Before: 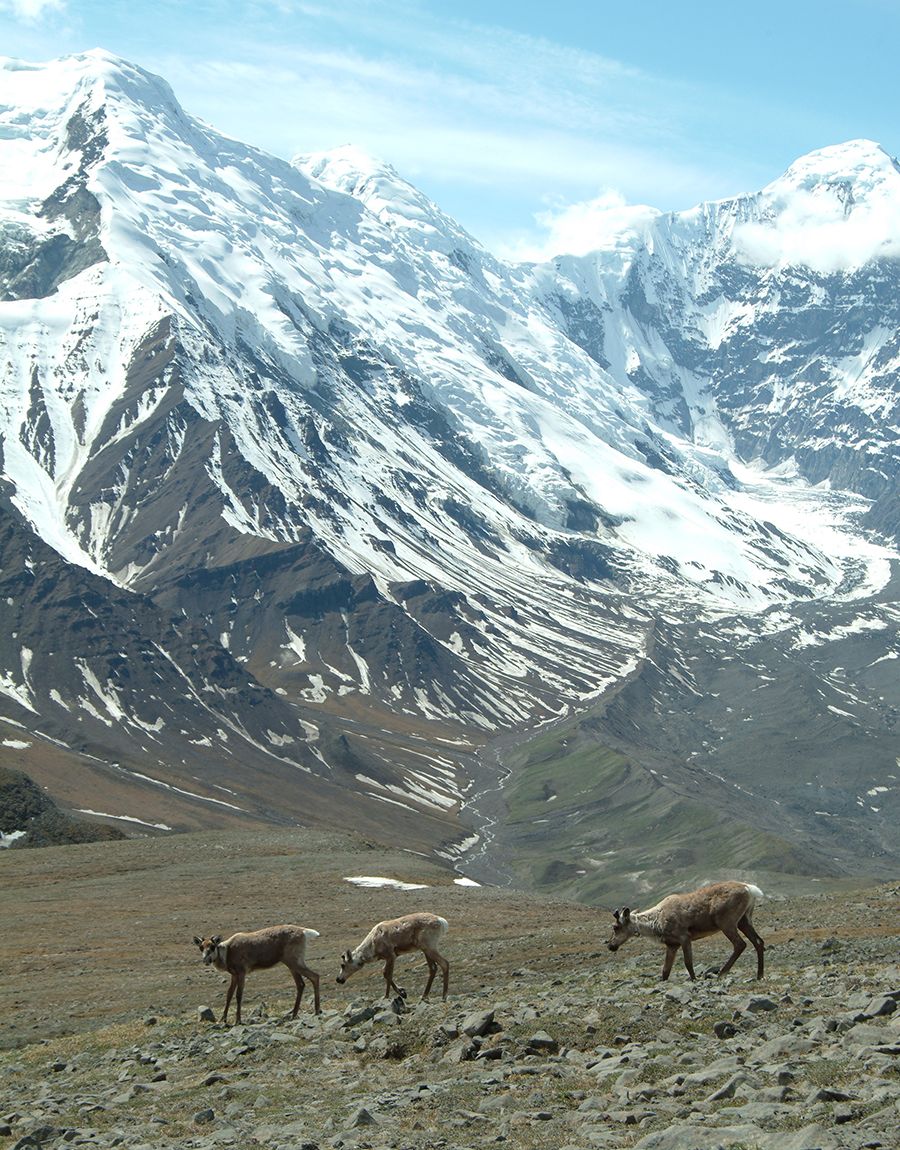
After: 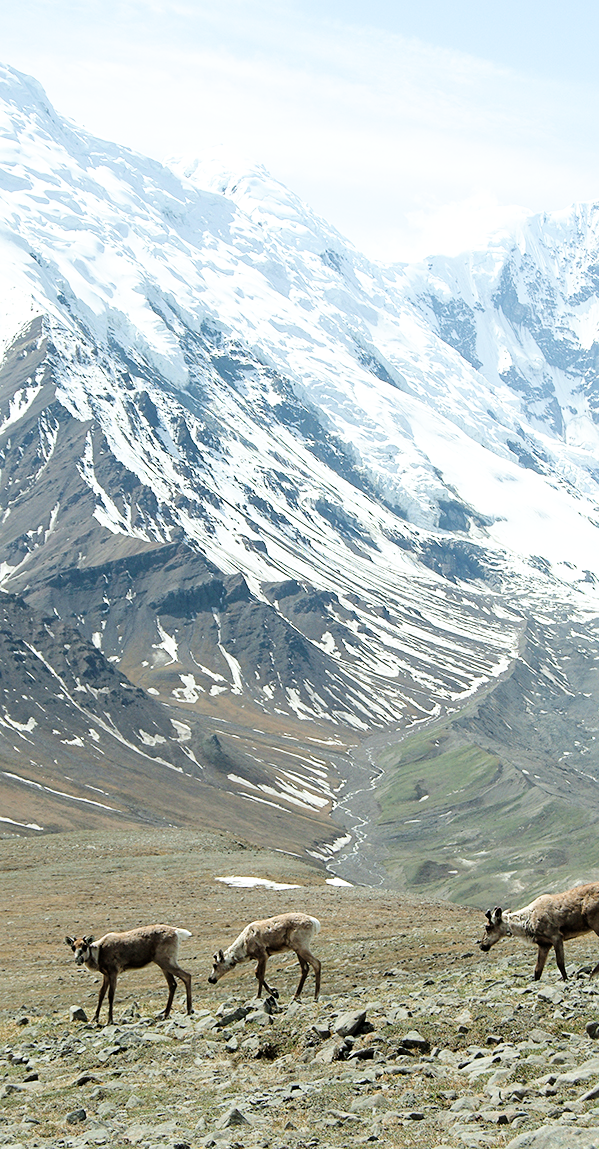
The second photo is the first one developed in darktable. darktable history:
color balance: mode lift, gamma, gain (sRGB), lift [1, 0.99, 1.01, 0.992], gamma [1, 1.037, 0.974, 0.963]
filmic rgb: black relative exposure -5 EV, white relative exposure 3.5 EV, hardness 3.19, contrast 1.2, highlights saturation mix -50%
exposure: black level correction 0, exposure 1 EV, compensate exposure bias true, compensate highlight preservation false
crop and rotate: left 14.292%, right 19.041%
sharpen: radius 1.272, amount 0.305, threshold 0
